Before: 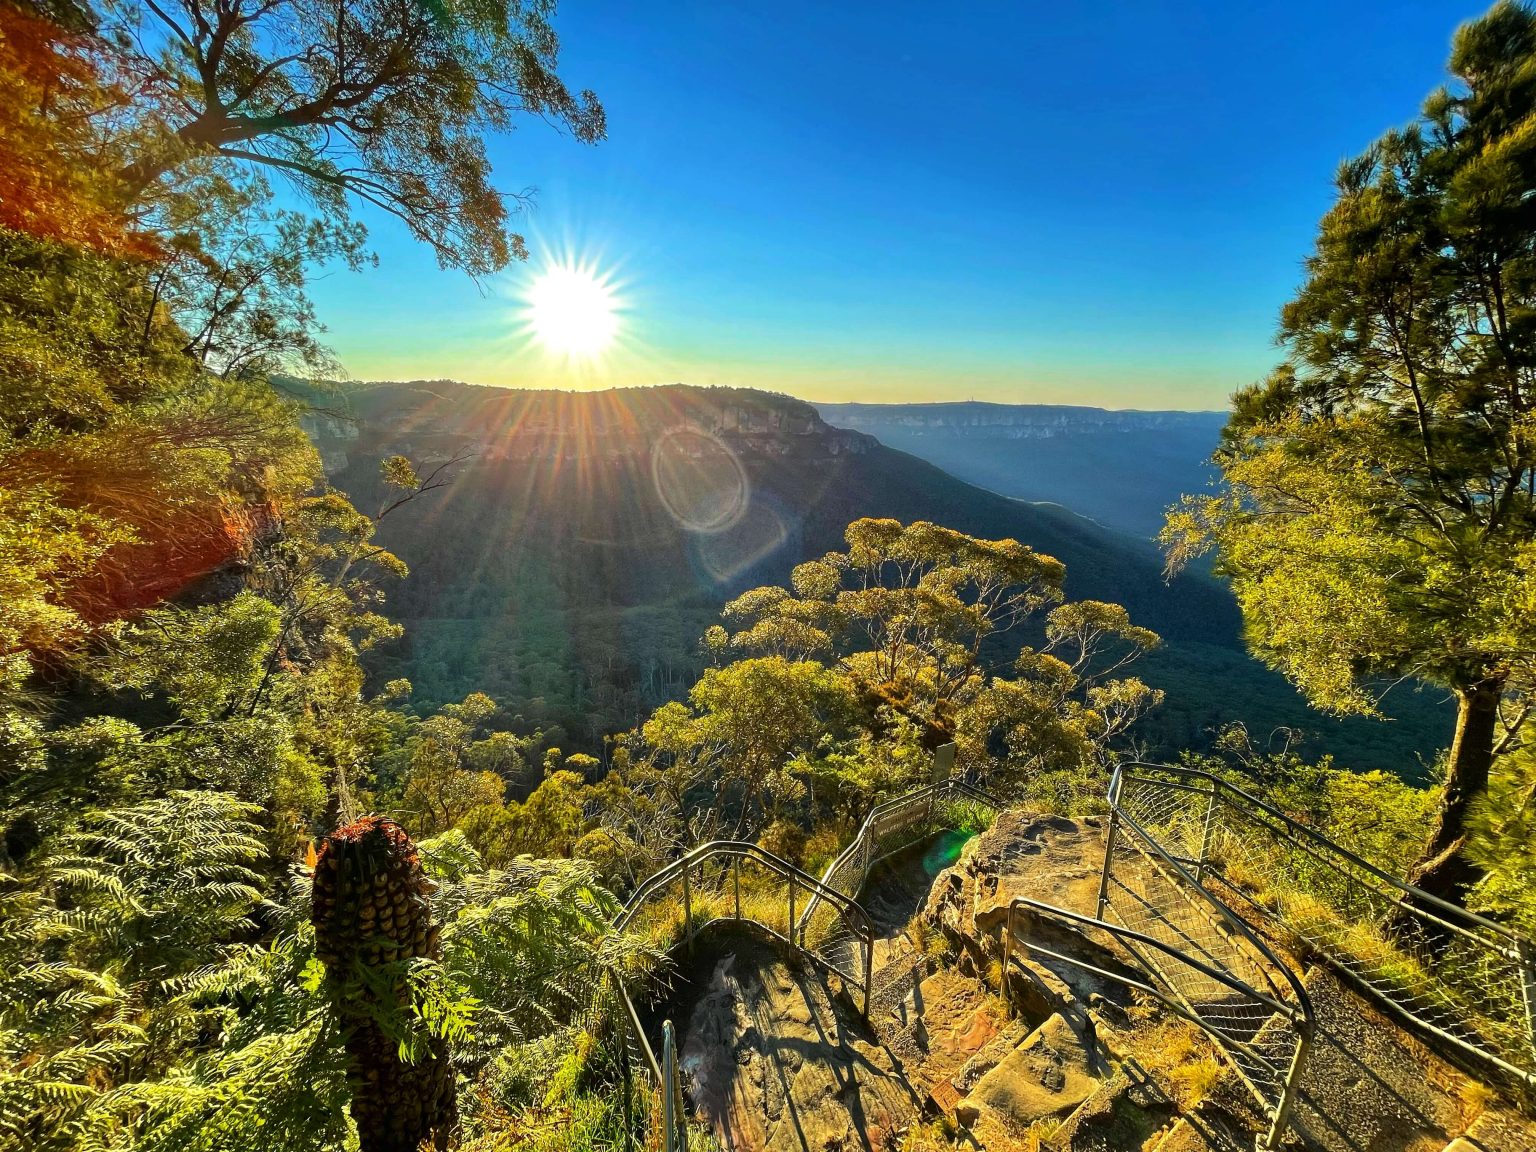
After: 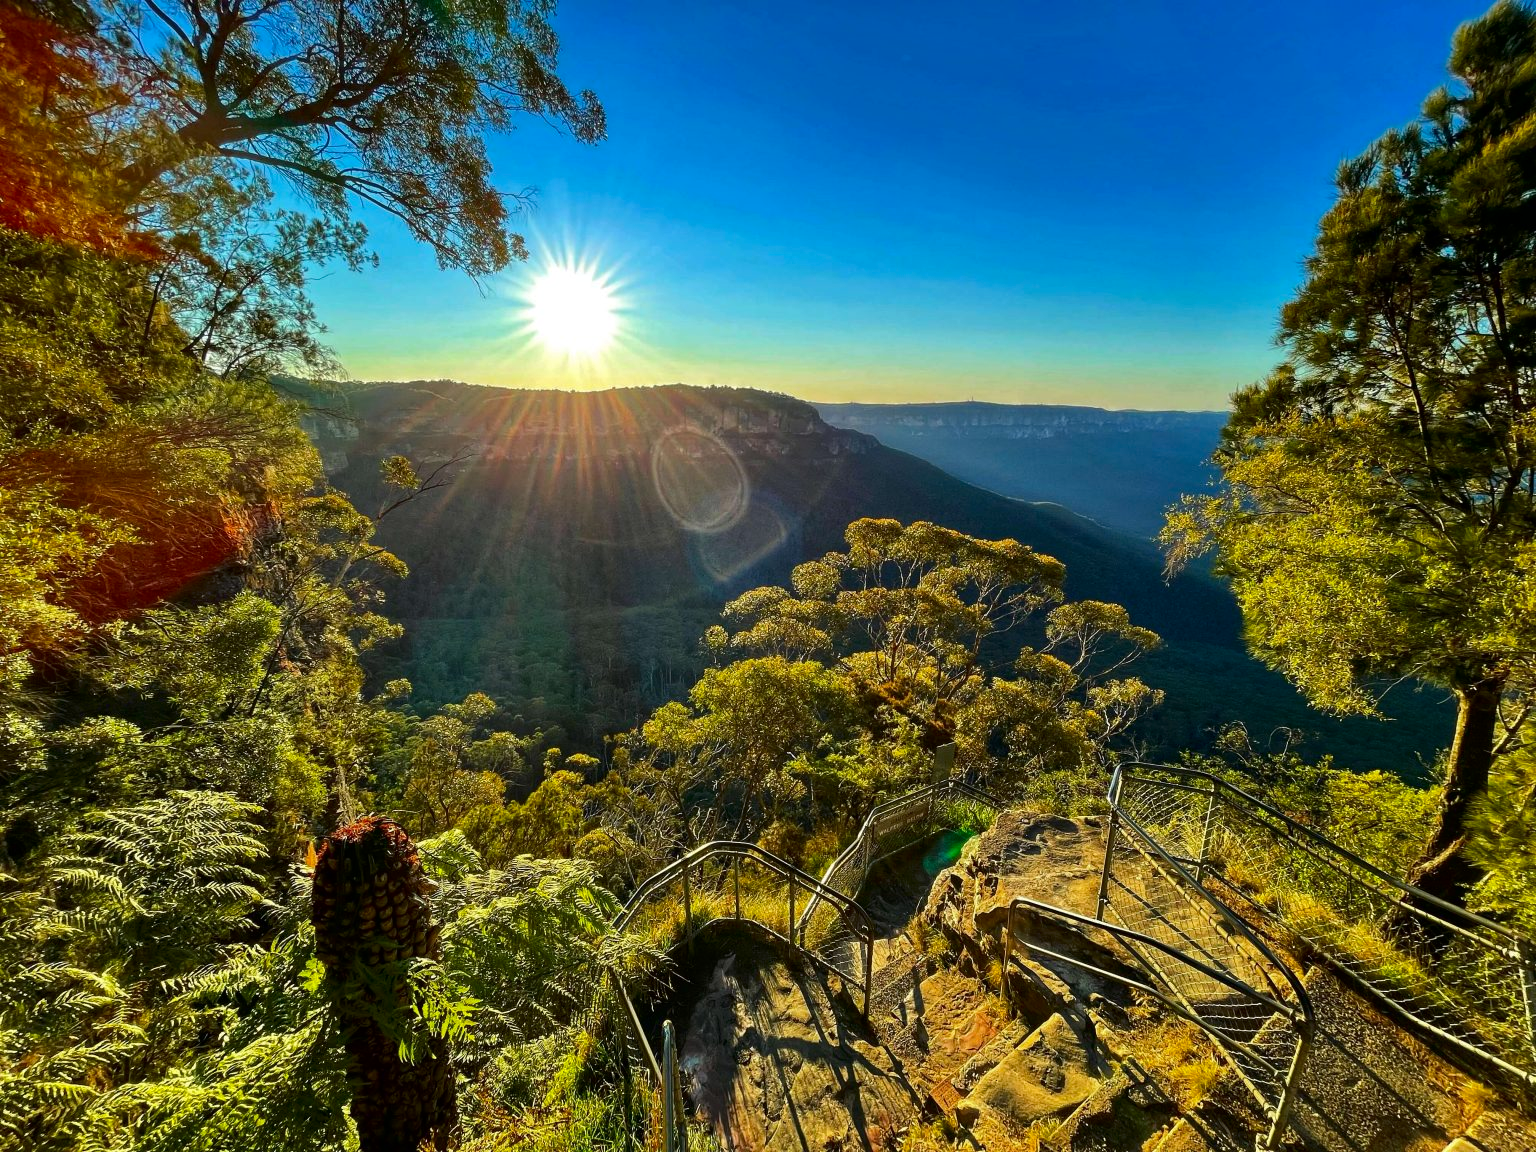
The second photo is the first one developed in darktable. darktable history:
shadows and highlights: shadows 24.76, highlights -23.17
contrast brightness saturation: contrast 0.067, brightness -0.128, saturation 0.051
exposure: compensate exposure bias true, compensate highlight preservation false
